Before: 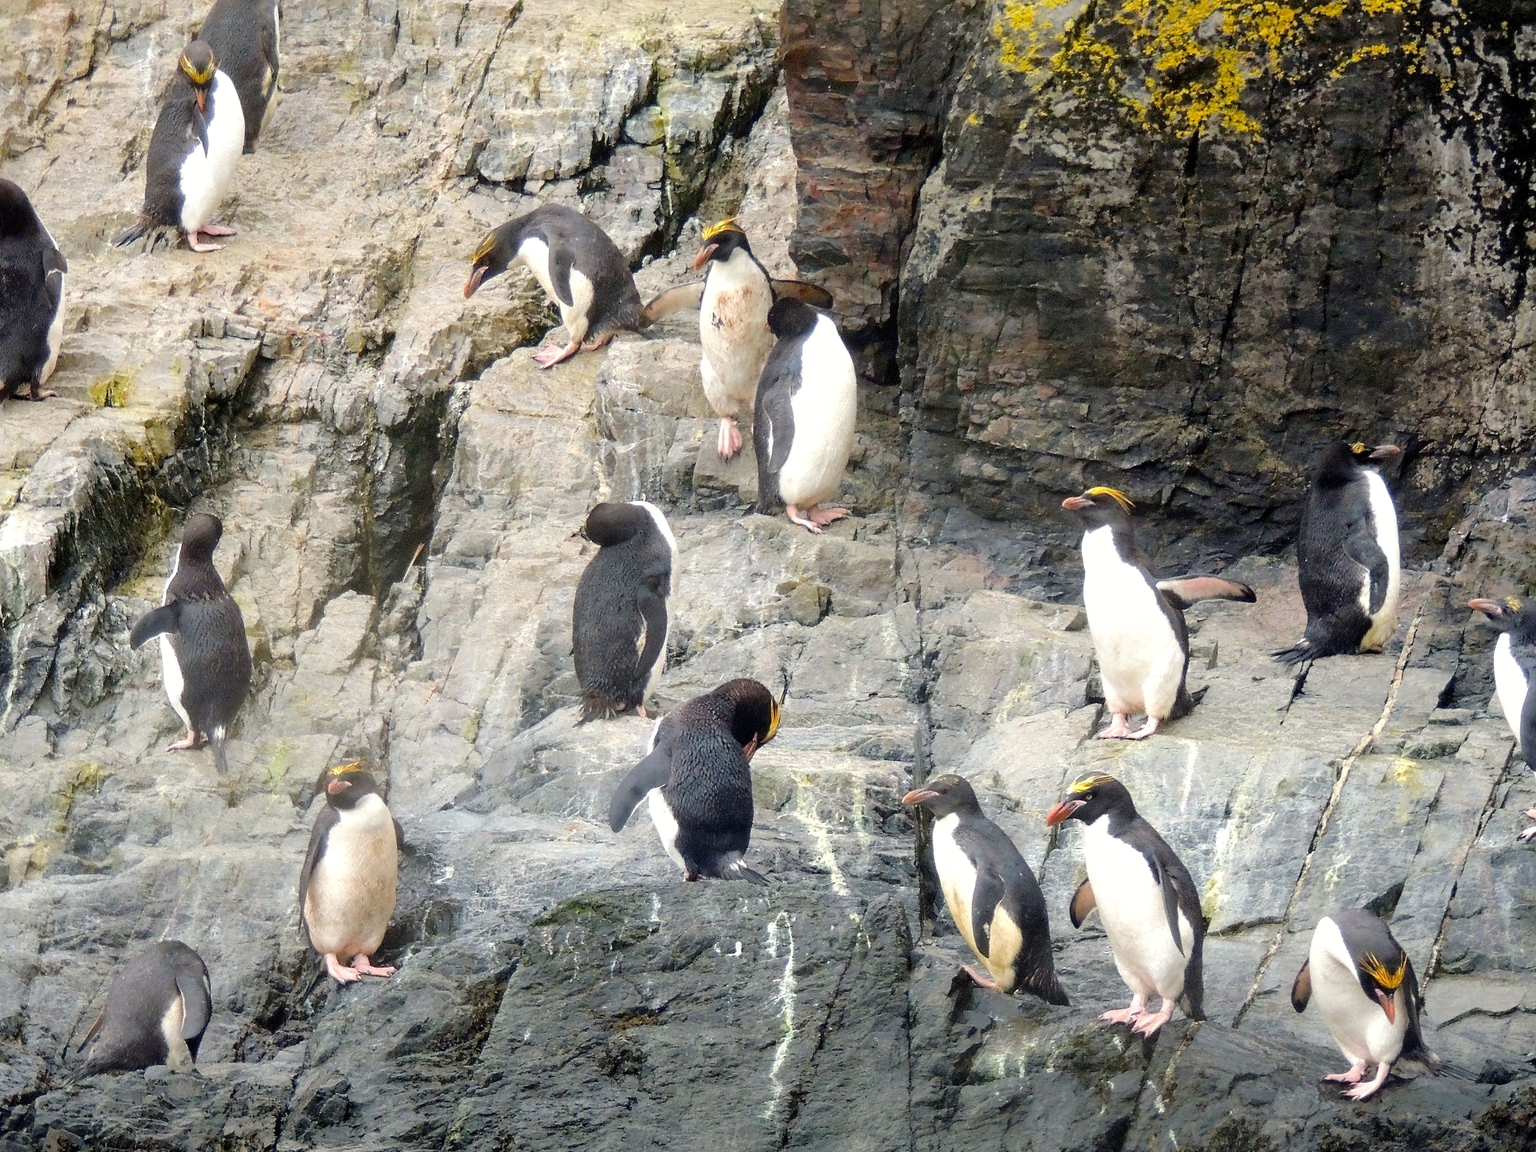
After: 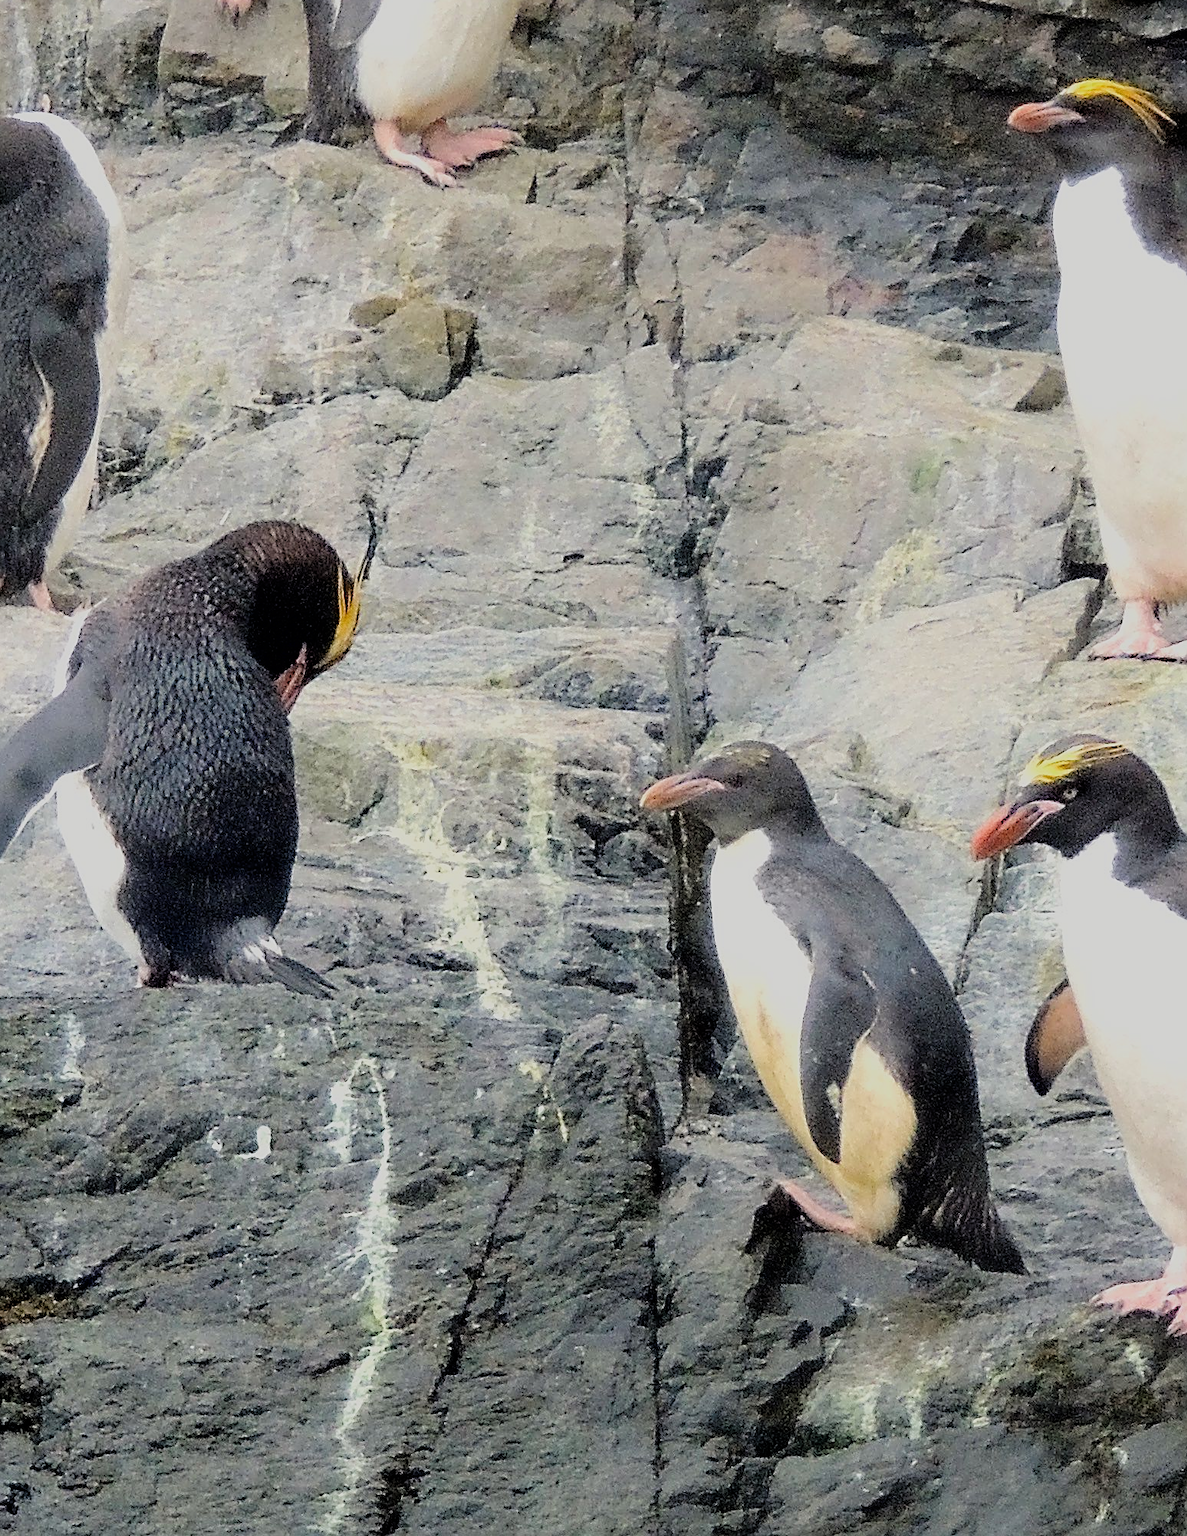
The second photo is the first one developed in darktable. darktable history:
crop: left 40.638%, top 39.273%, right 25.747%, bottom 2.753%
sharpen: on, module defaults
filmic rgb: black relative exposure -9.24 EV, white relative exposure 6.83 EV, hardness 3.06, contrast 1.054, color science v6 (2022)
